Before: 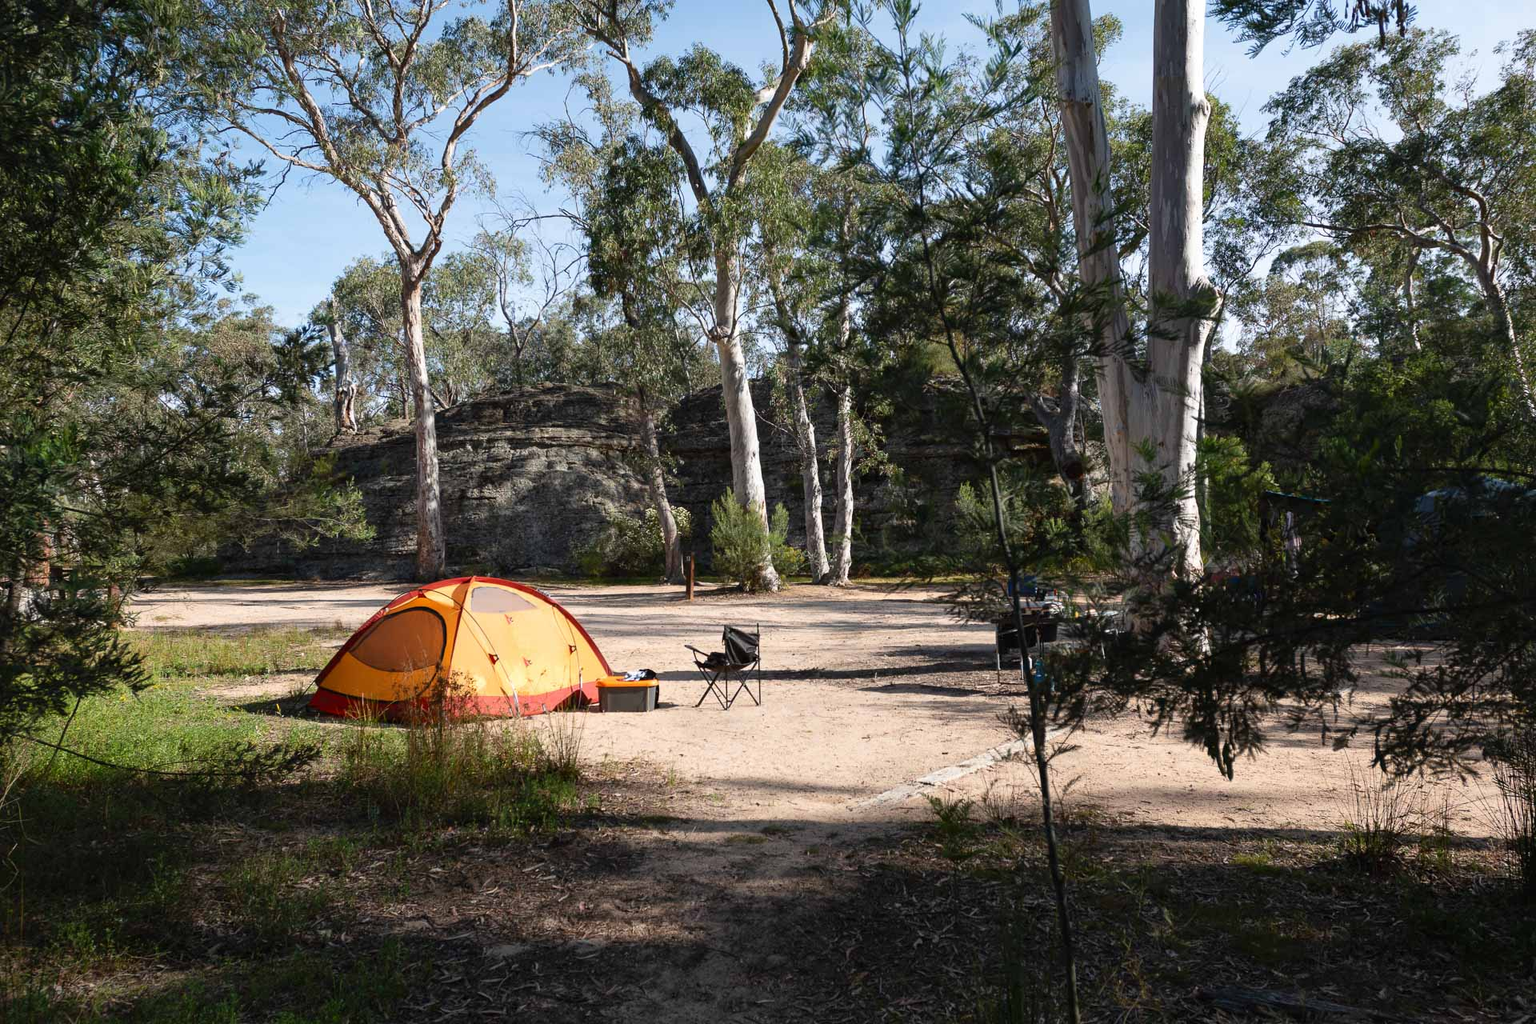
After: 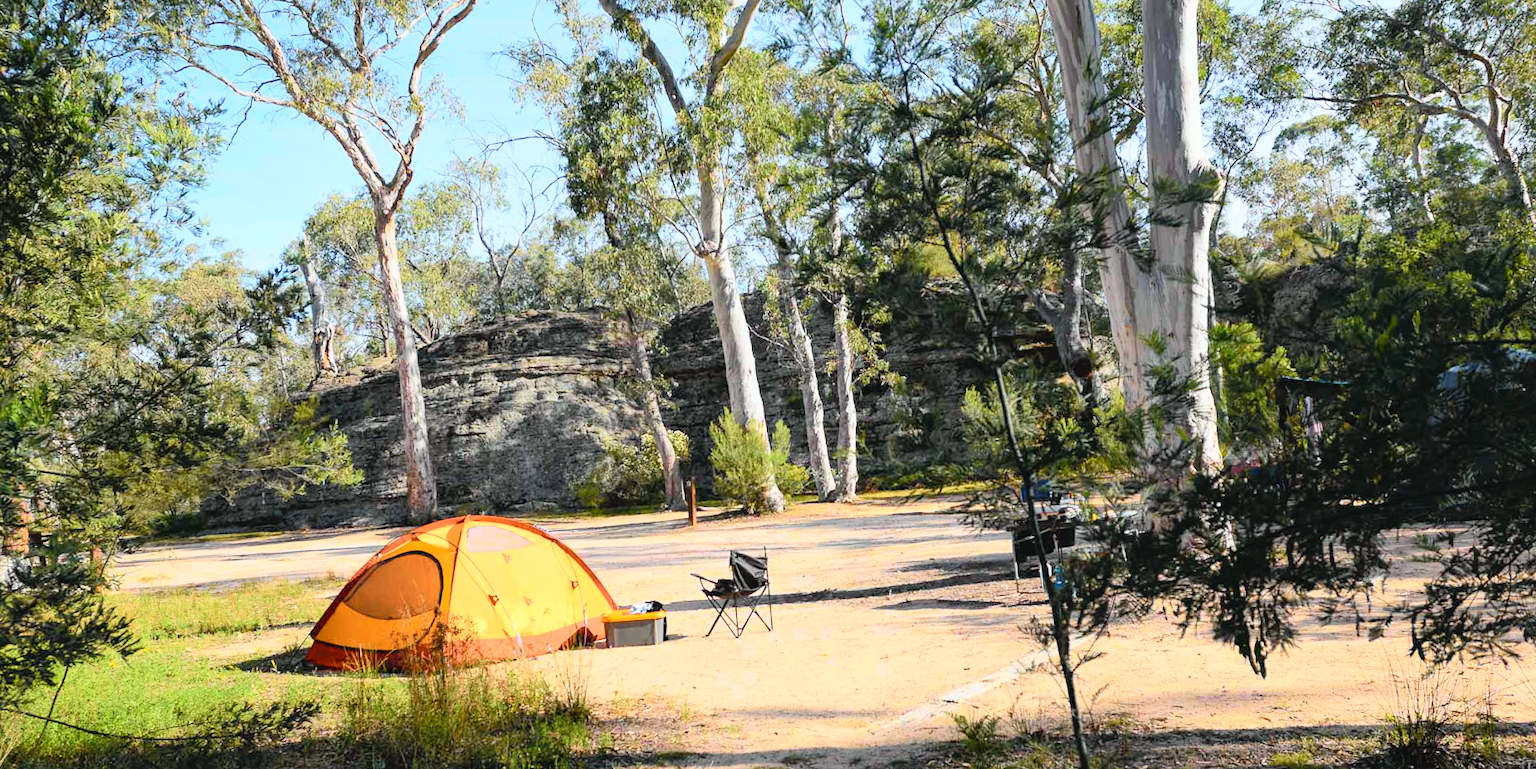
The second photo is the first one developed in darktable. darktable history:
crop and rotate: top 5.667%, bottom 14.937%
rotate and perspective: rotation -3.52°, crop left 0.036, crop right 0.964, crop top 0.081, crop bottom 0.919
tone curve: curves: ch0 [(0, 0.021) (0.148, 0.076) (0.232, 0.191) (0.398, 0.423) (0.572, 0.672) (0.705, 0.812) (0.877, 0.931) (0.99, 0.987)]; ch1 [(0, 0) (0.377, 0.325) (0.493, 0.486) (0.508, 0.502) (0.515, 0.514) (0.554, 0.586) (0.623, 0.658) (0.701, 0.704) (0.778, 0.751) (1, 1)]; ch2 [(0, 0) (0.431, 0.398) (0.485, 0.486) (0.495, 0.498) (0.511, 0.507) (0.58, 0.66) (0.679, 0.757) (0.749, 0.829) (1, 0.991)], color space Lab, independent channels
contrast brightness saturation: brightness 0.28
